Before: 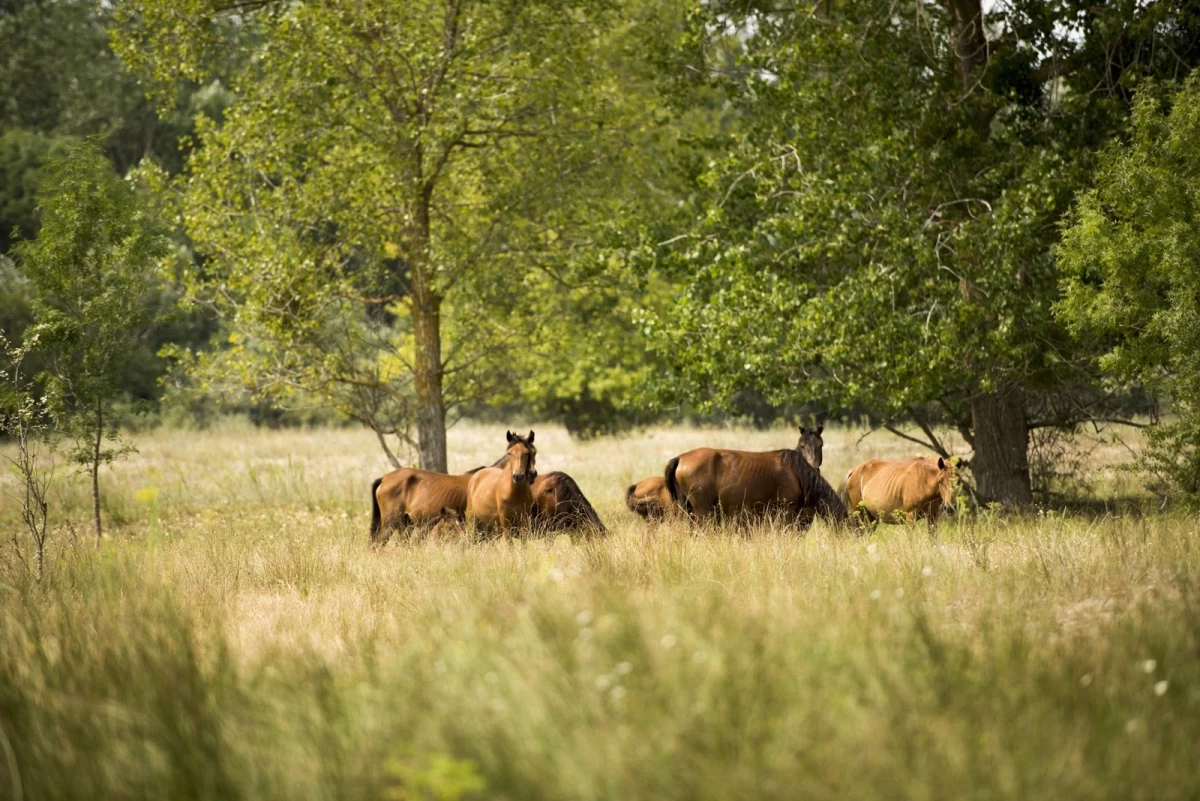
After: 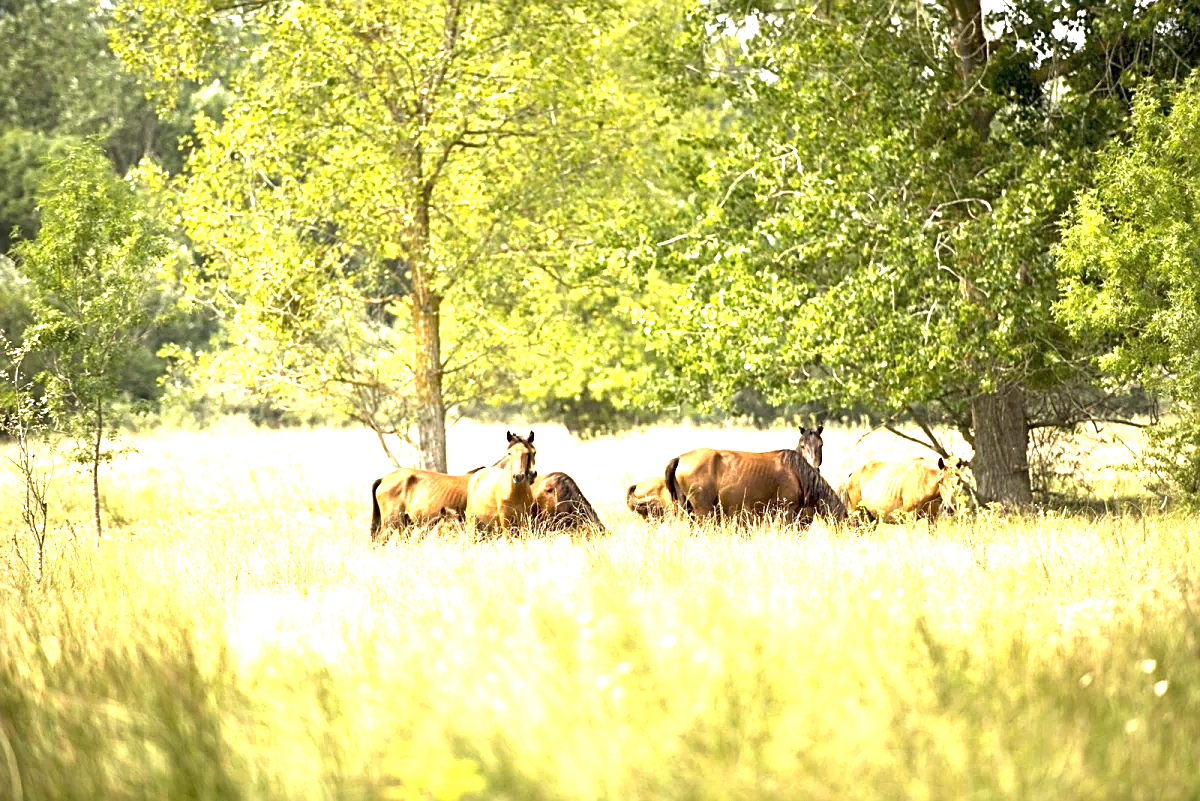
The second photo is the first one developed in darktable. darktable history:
exposure: exposure 2.04 EV, compensate highlight preservation false
sharpen: on, module defaults
